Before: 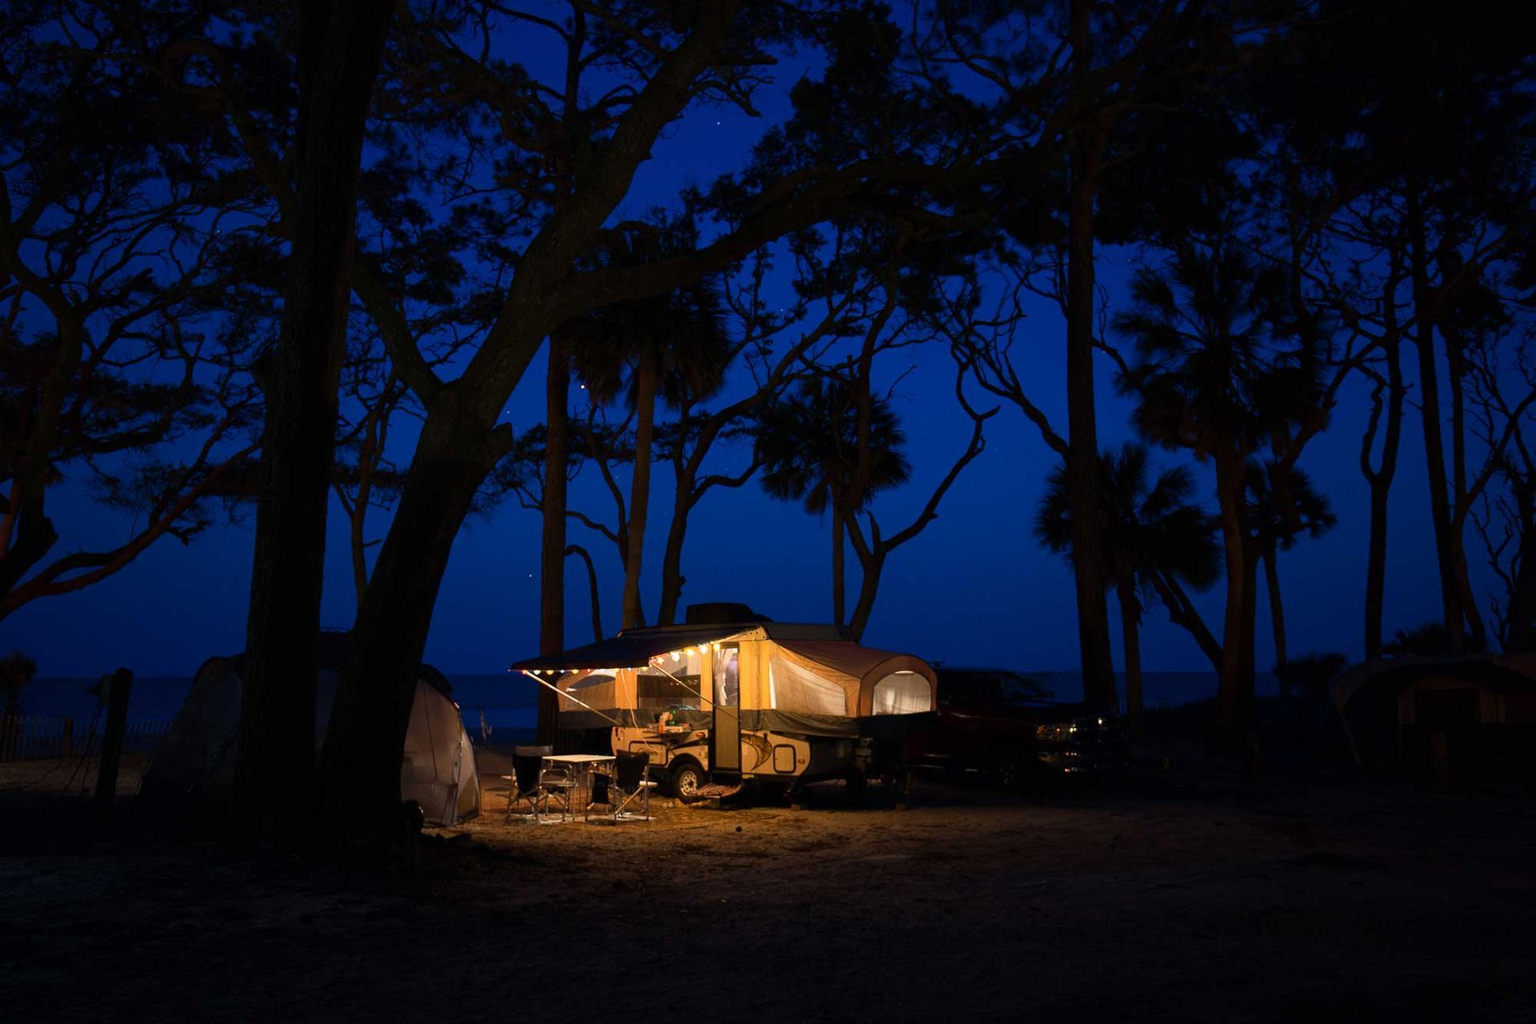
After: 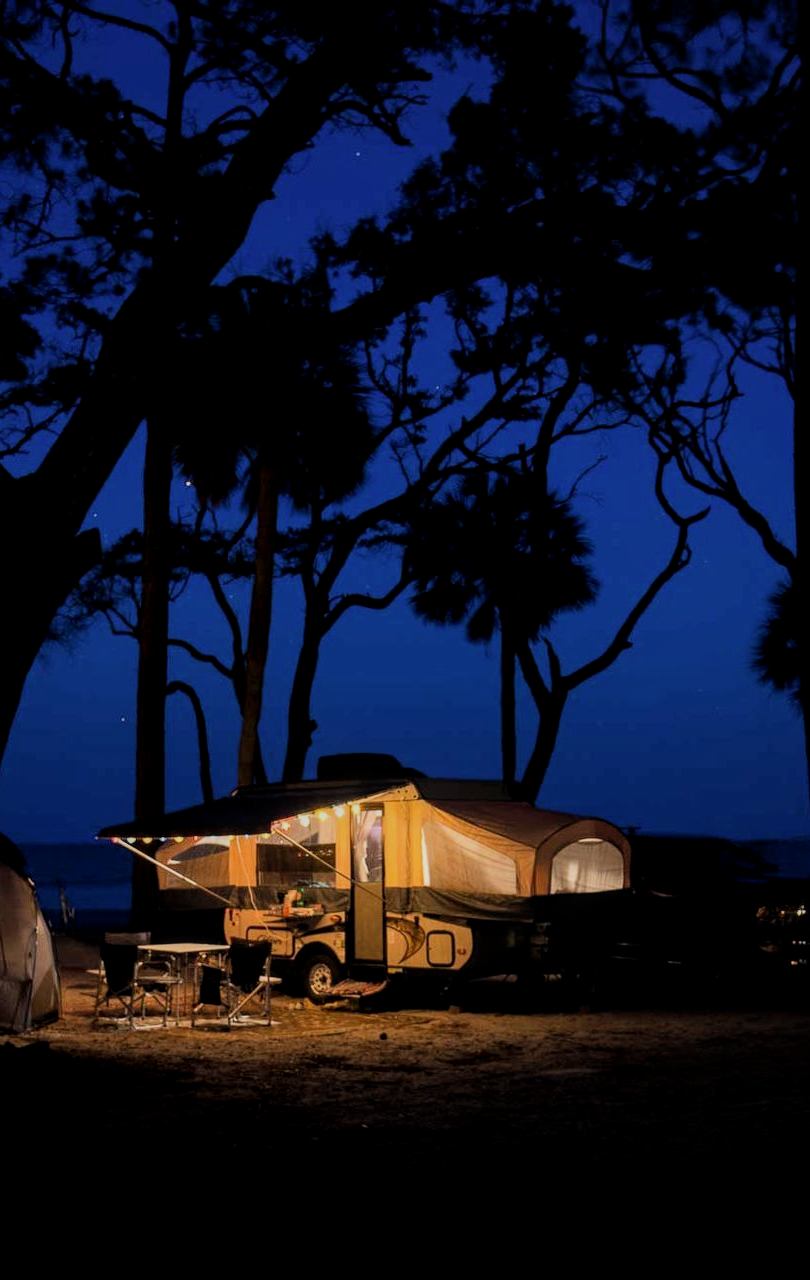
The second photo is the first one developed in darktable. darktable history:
crop: left 28.165%, right 29.606%
filmic rgb: black relative exposure -7.65 EV, white relative exposure 4.56 EV, hardness 3.61, color science v6 (2022)
tone equalizer: edges refinement/feathering 500, mask exposure compensation -1.57 EV, preserve details no
local contrast: on, module defaults
